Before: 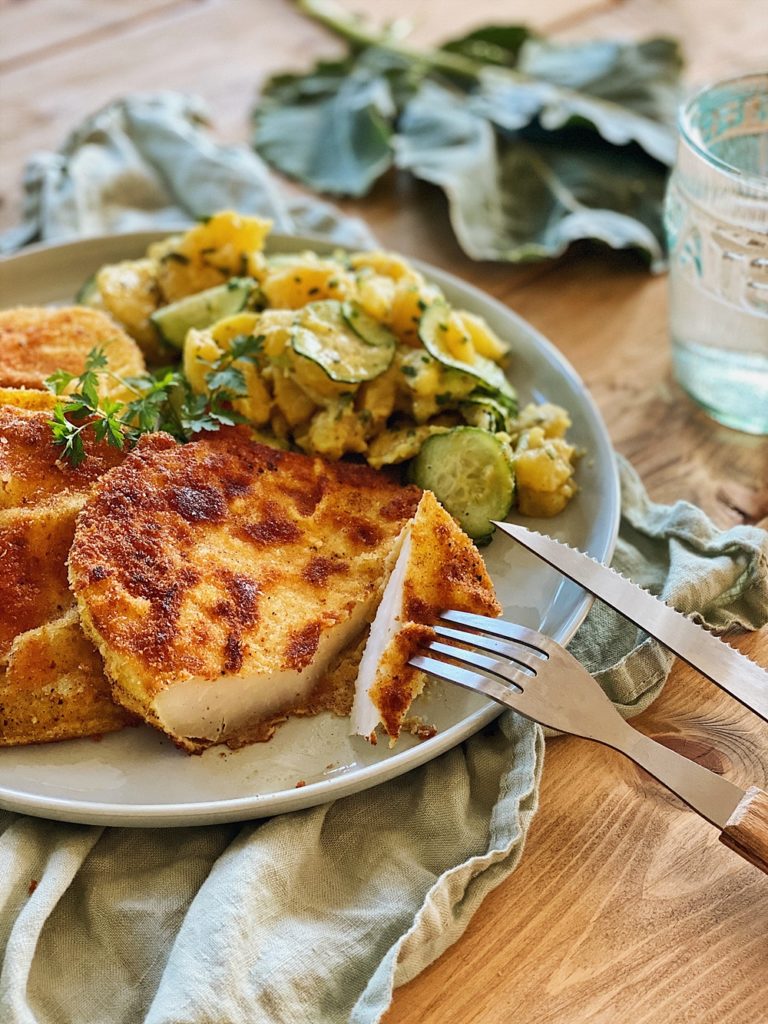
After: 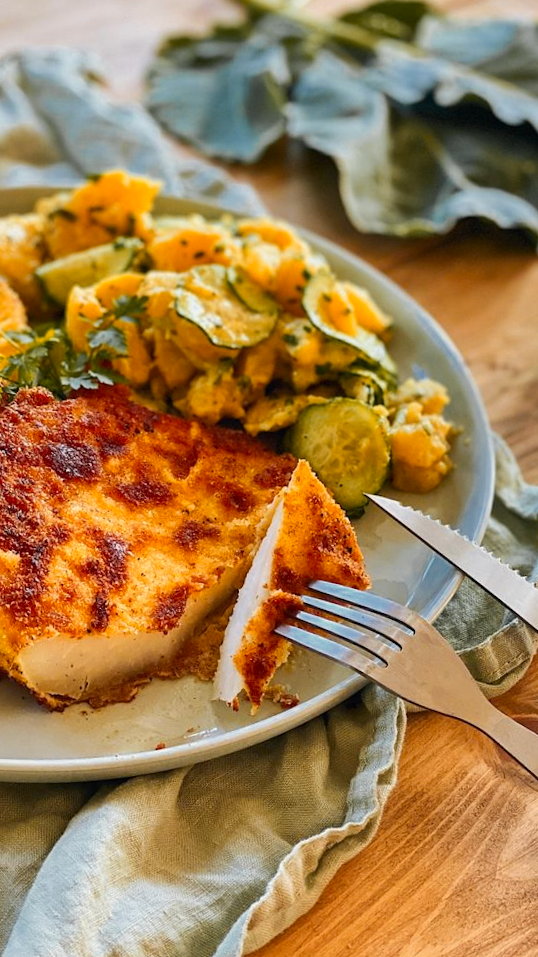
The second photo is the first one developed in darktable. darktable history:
color zones: curves: ch0 [(0, 0.499) (0.143, 0.5) (0.286, 0.5) (0.429, 0.476) (0.571, 0.284) (0.714, 0.243) (0.857, 0.449) (1, 0.499)]; ch1 [(0, 0.532) (0.143, 0.645) (0.286, 0.696) (0.429, 0.211) (0.571, 0.504) (0.714, 0.493) (0.857, 0.495) (1, 0.532)]; ch2 [(0, 0.5) (0.143, 0.5) (0.286, 0.427) (0.429, 0.324) (0.571, 0.5) (0.714, 0.5) (0.857, 0.5) (1, 0.5)]
crop and rotate: angle -3.01°, left 14.214%, top 0.016%, right 10.789%, bottom 0.041%
